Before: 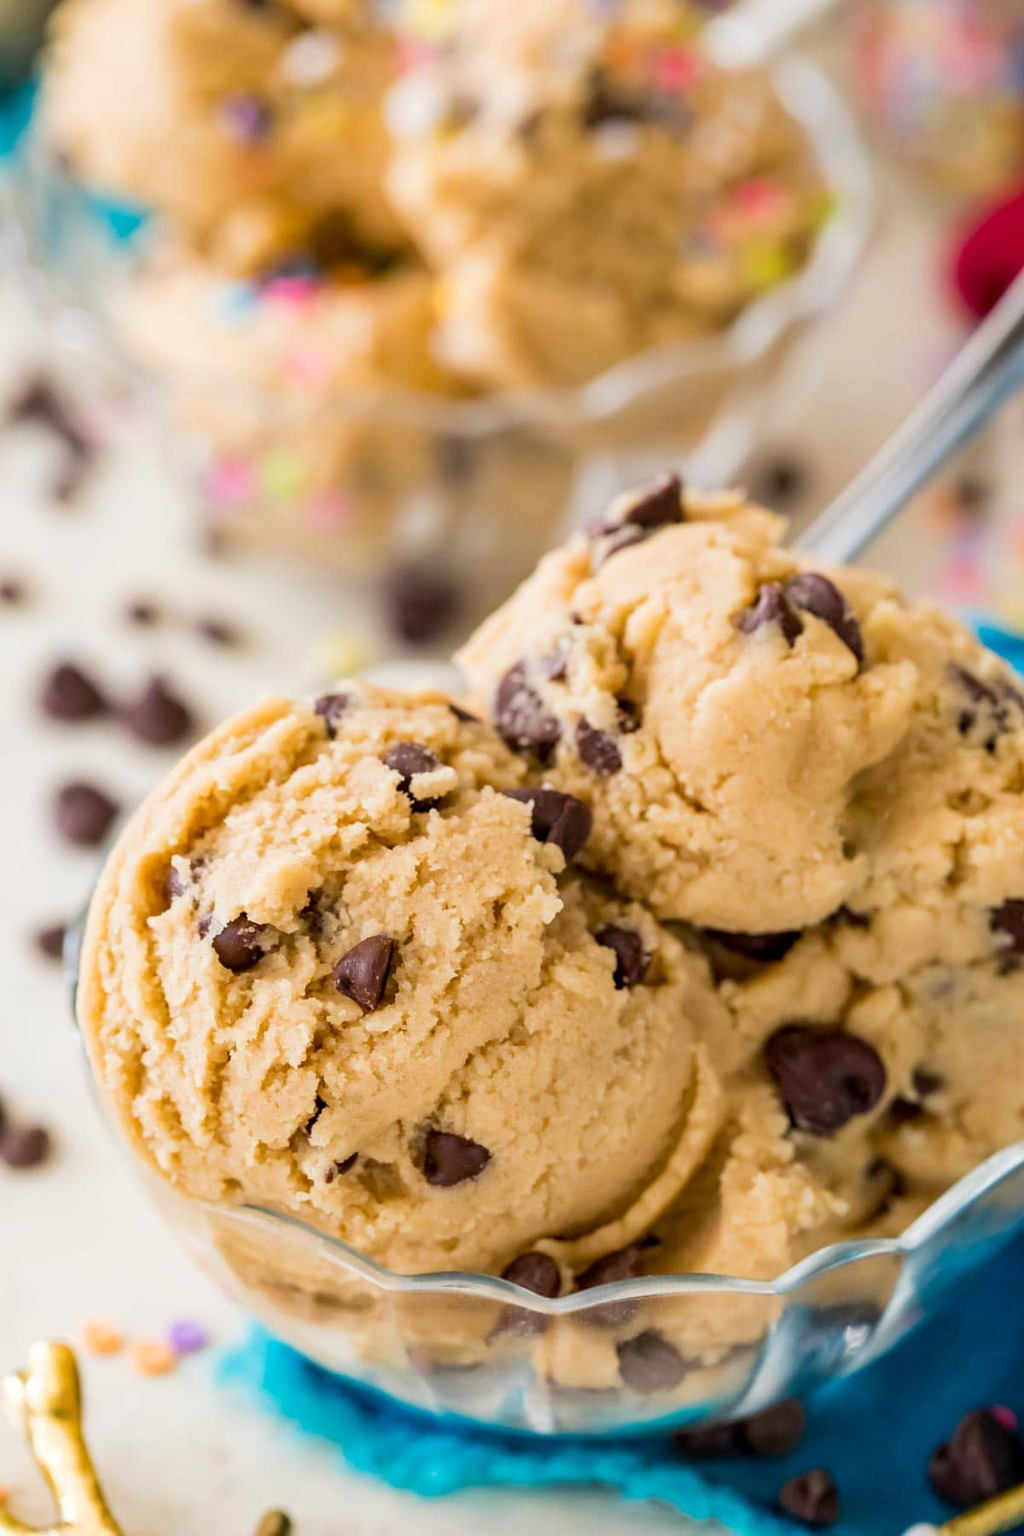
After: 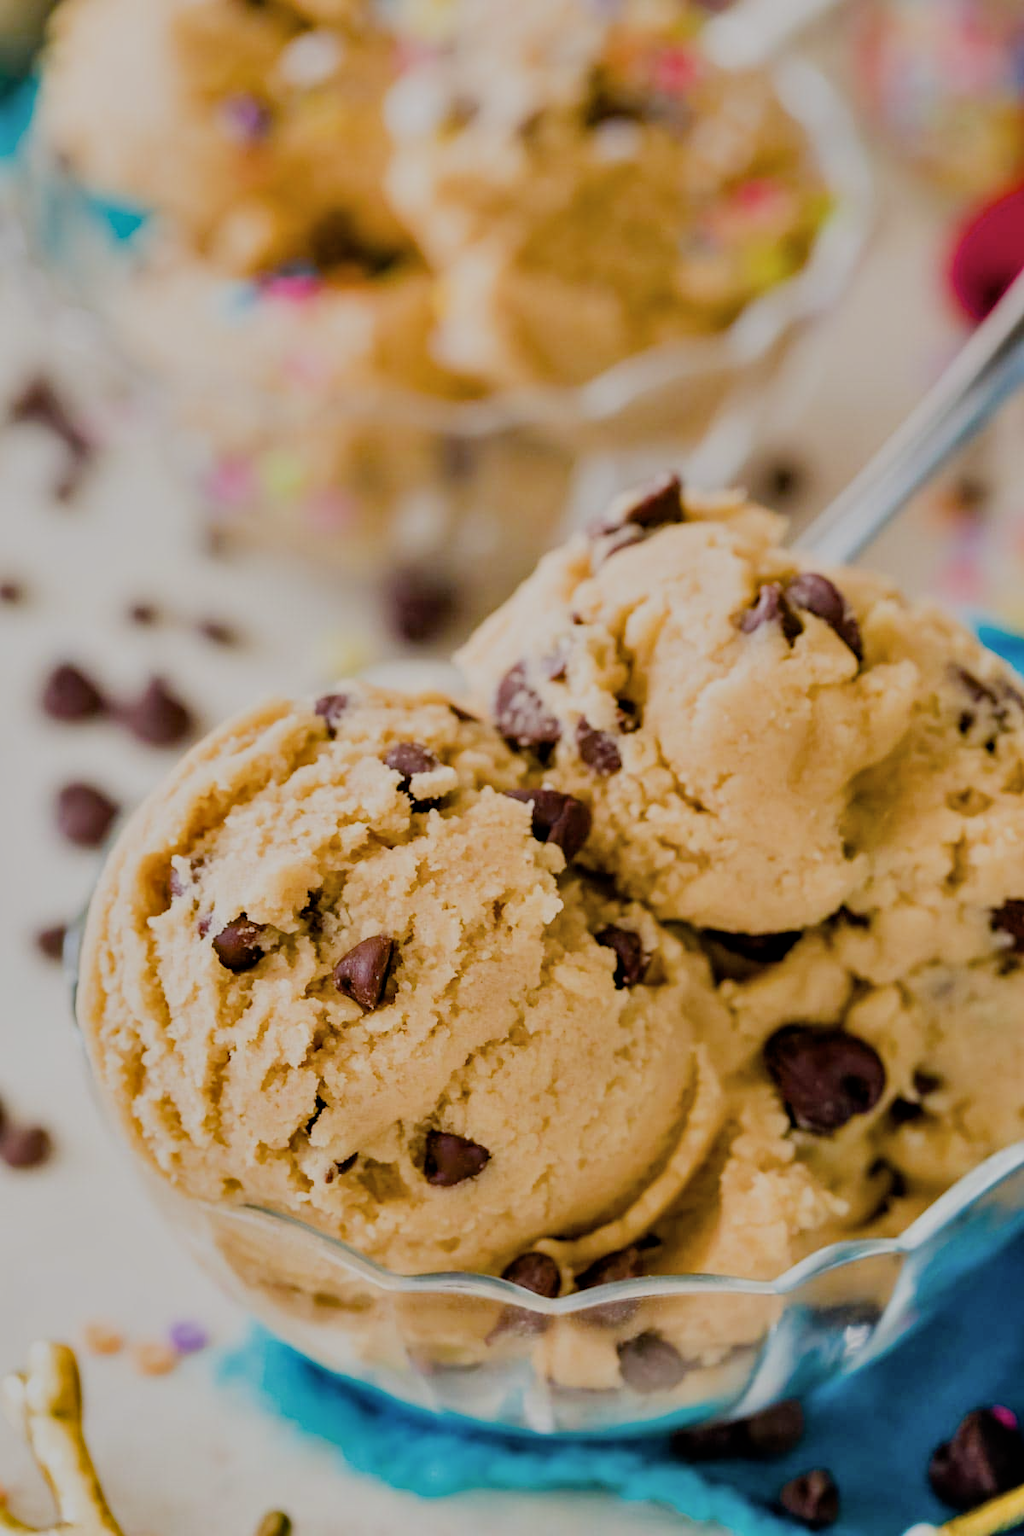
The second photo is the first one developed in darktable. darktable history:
contrast brightness saturation: saturation -0.1
color balance rgb: perceptual saturation grading › global saturation 20%, perceptual saturation grading › highlights -25%, perceptual saturation grading › shadows 50%
shadows and highlights: soften with gaussian
filmic rgb: black relative exposure -7.15 EV, white relative exposure 5.36 EV, hardness 3.02
